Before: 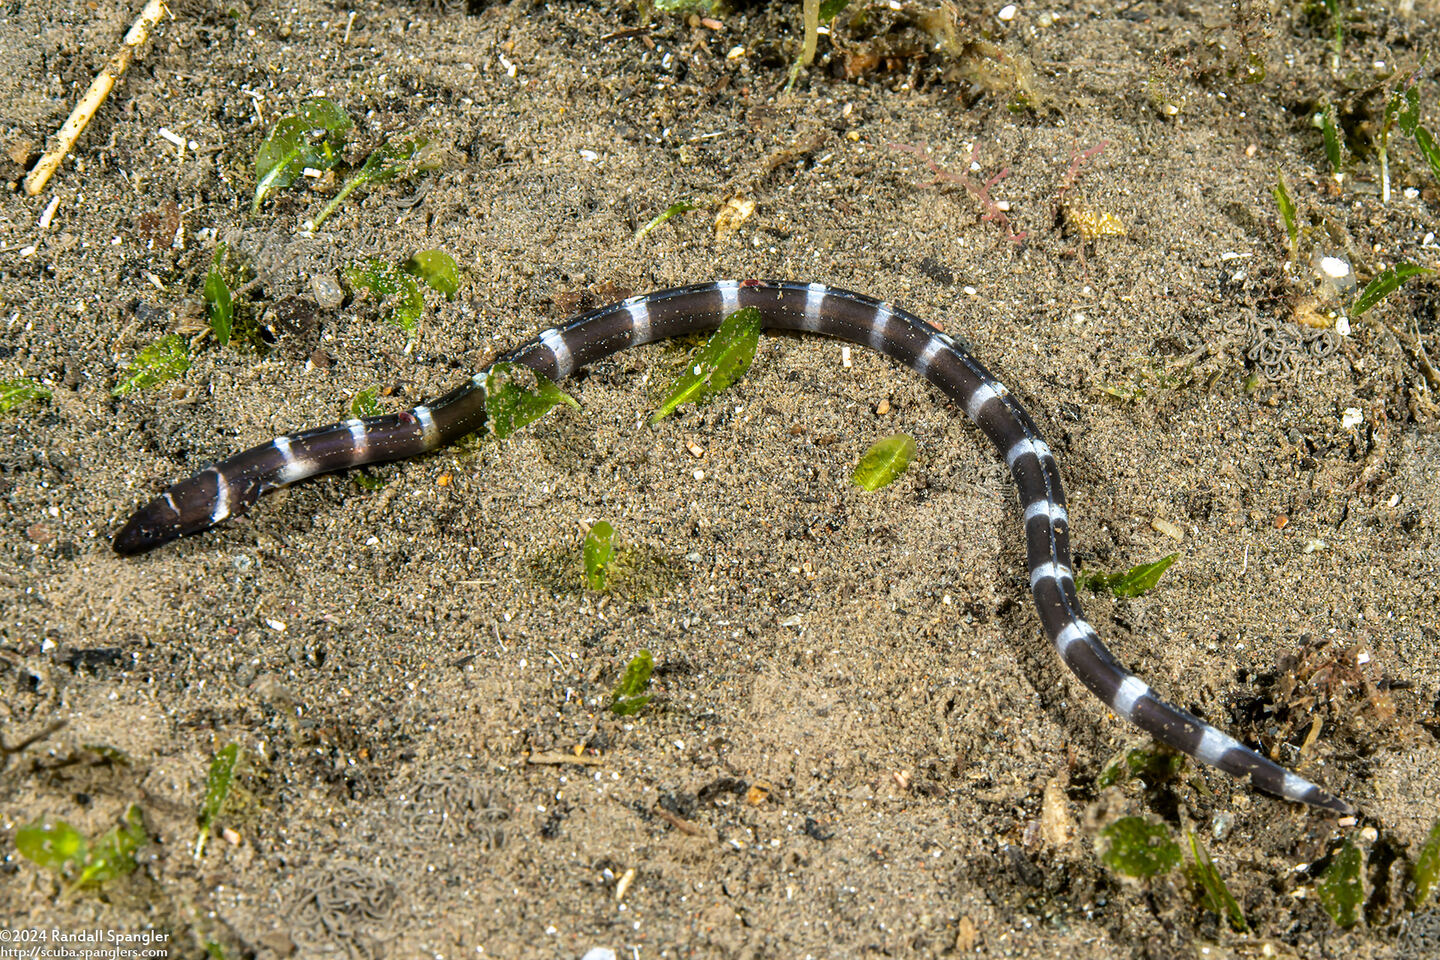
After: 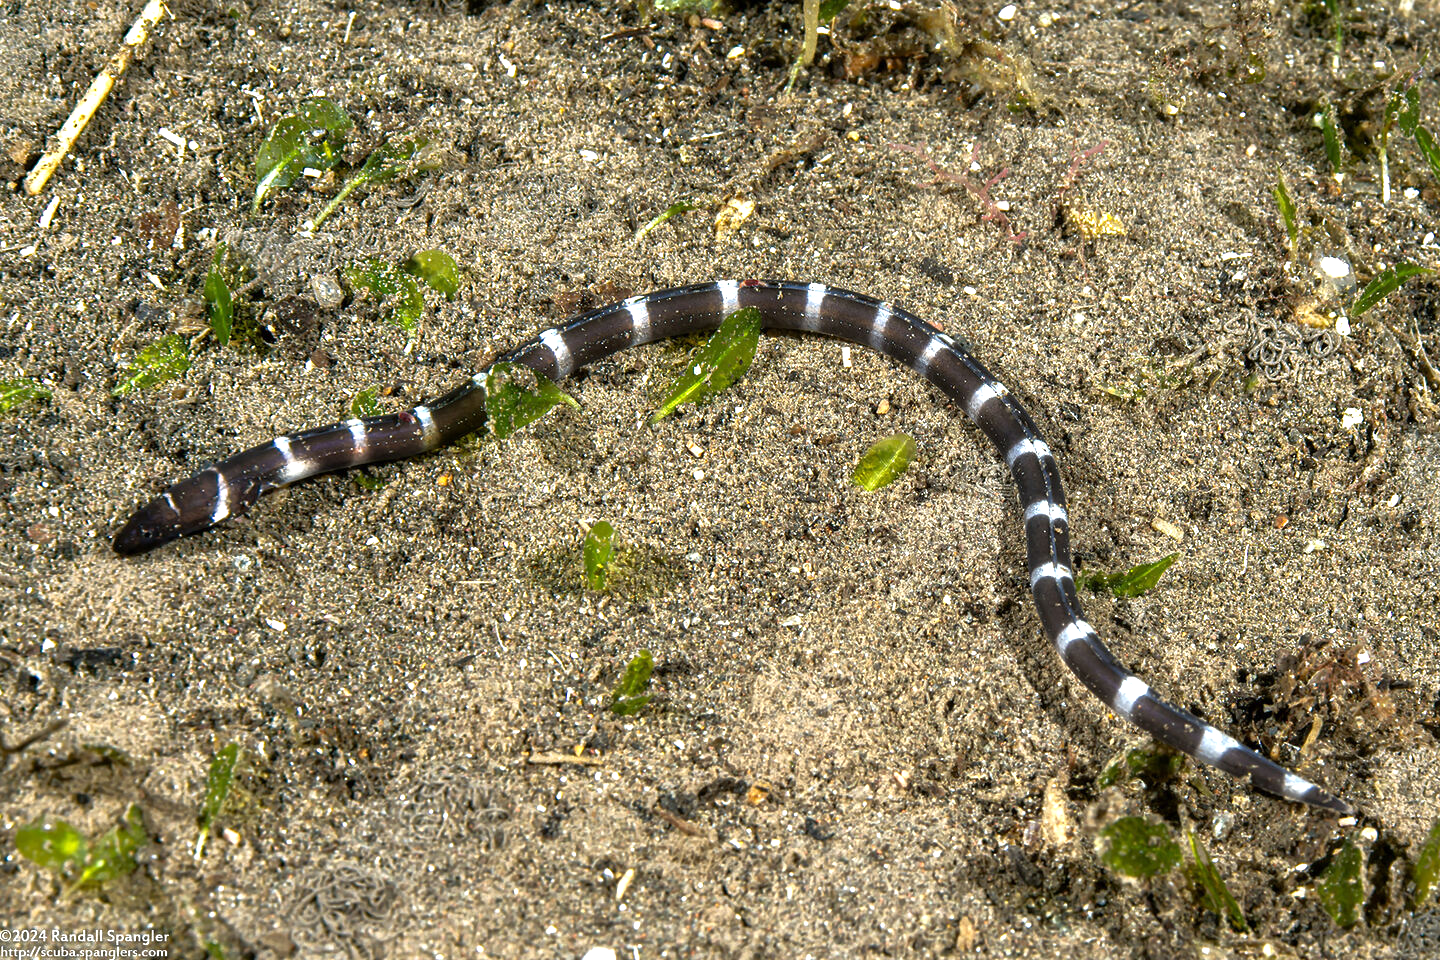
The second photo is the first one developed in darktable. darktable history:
tone equalizer: -8 EV 0.001 EV, -7 EV -0.003 EV, -6 EV 0.002 EV, -5 EV -0.037 EV, -4 EV -0.155 EV, -3 EV -0.179 EV, -2 EV 0.246 EV, -1 EV 0.702 EV, +0 EV 0.515 EV, edges refinement/feathering 500, mask exposure compensation -1.57 EV, preserve details no
